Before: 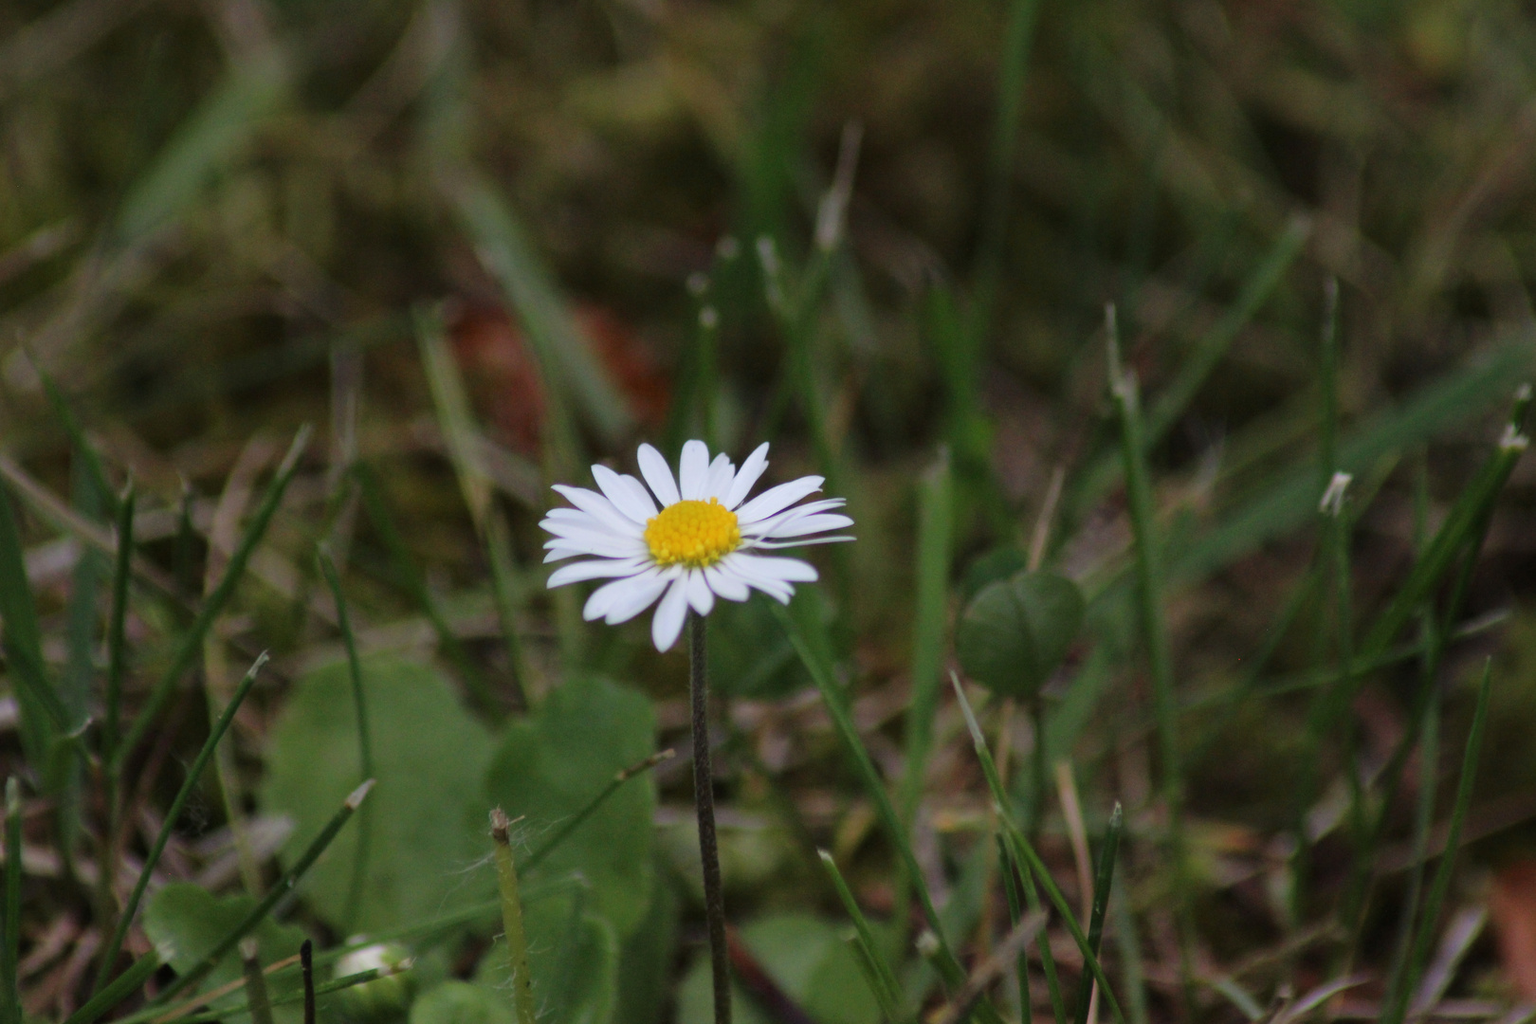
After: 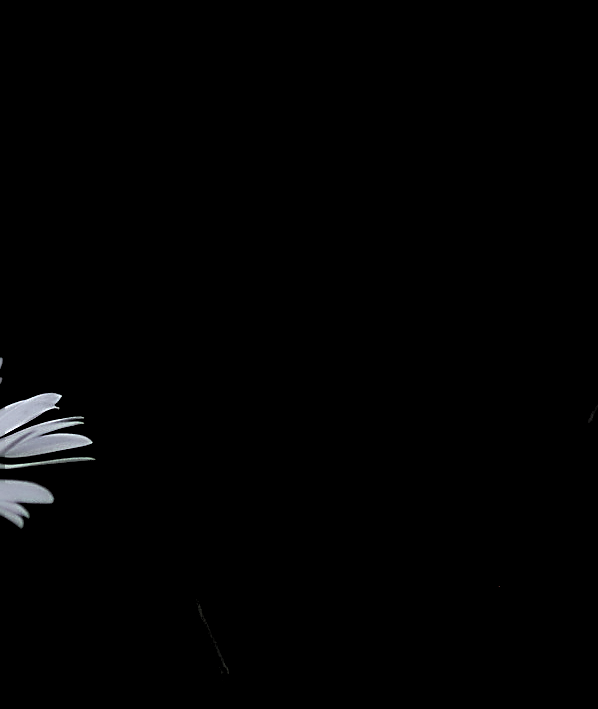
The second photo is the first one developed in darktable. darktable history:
levels: levels [0.514, 0.759, 1]
sharpen: radius 1.685, amount 1.294
crop and rotate: left 49.936%, top 10.094%, right 13.136%, bottom 24.256%
